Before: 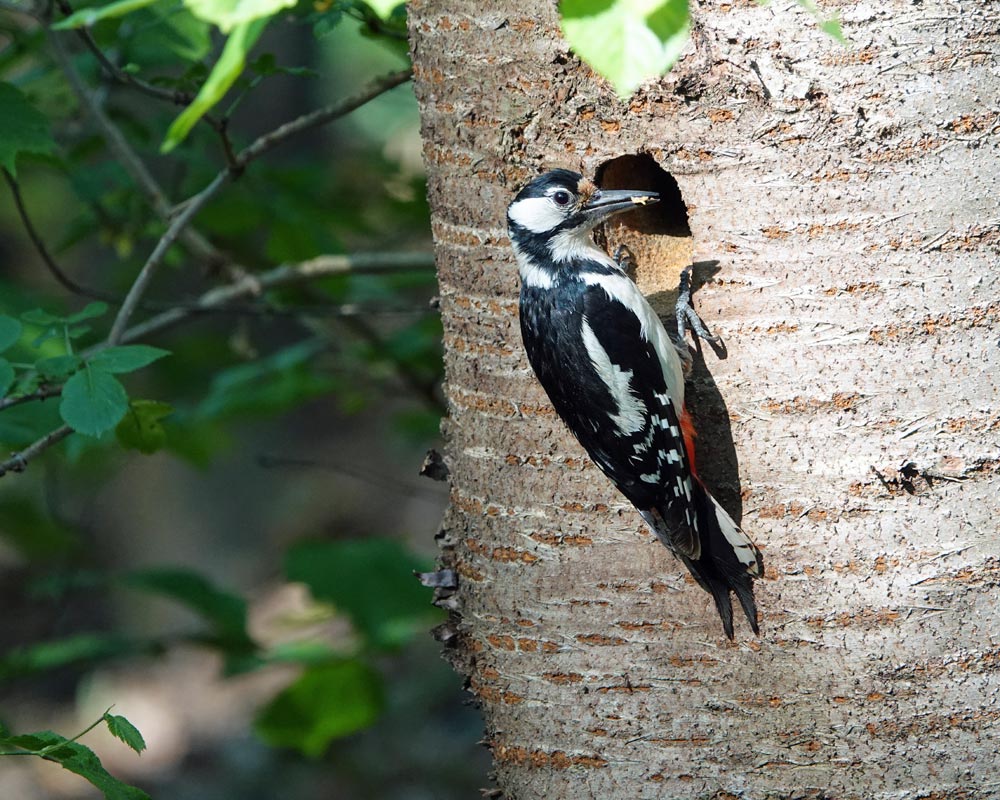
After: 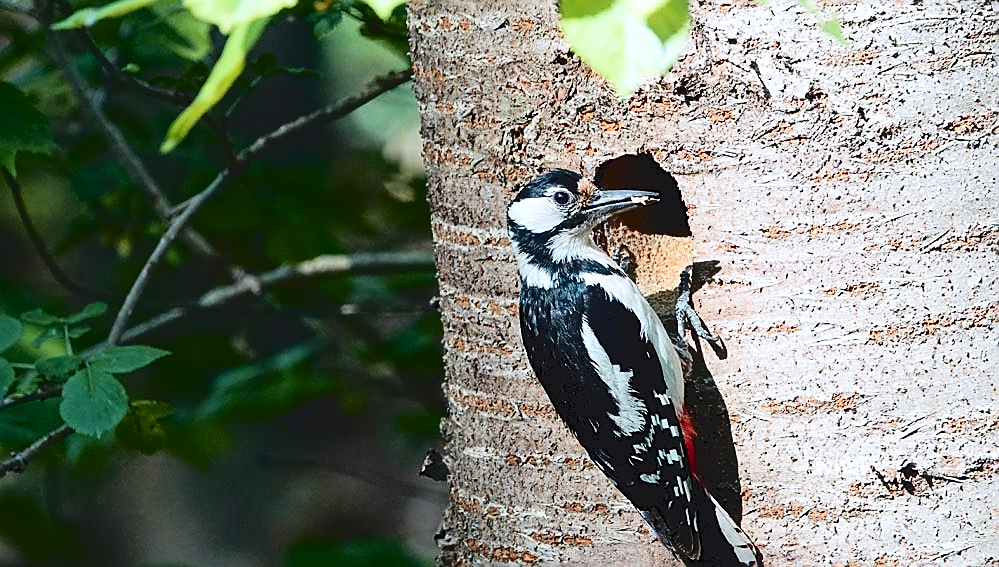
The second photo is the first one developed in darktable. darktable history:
crop: right 0.001%, bottom 29.036%
sharpen: radius 1.375, amount 1.259, threshold 0.626
tone curve: curves: ch0 [(0, 0) (0.003, 0.075) (0.011, 0.079) (0.025, 0.079) (0.044, 0.082) (0.069, 0.085) (0.1, 0.089) (0.136, 0.096) (0.177, 0.105) (0.224, 0.14) (0.277, 0.202) (0.335, 0.304) (0.399, 0.417) (0.468, 0.521) (0.543, 0.636) (0.623, 0.726) (0.709, 0.801) (0.801, 0.878) (0.898, 0.927) (1, 1)], color space Lab, independent channels, preserve colors none
color correction: highlights a* -0.141, highlights b* -5.93, shadows a* -0.12, shadows b* -0.117
color zones: curves: ch1 [(0.239, 0.552) (0.75, 0.5)]; ch2 [(0.25, 0.462) (0.749, 0.457)]
